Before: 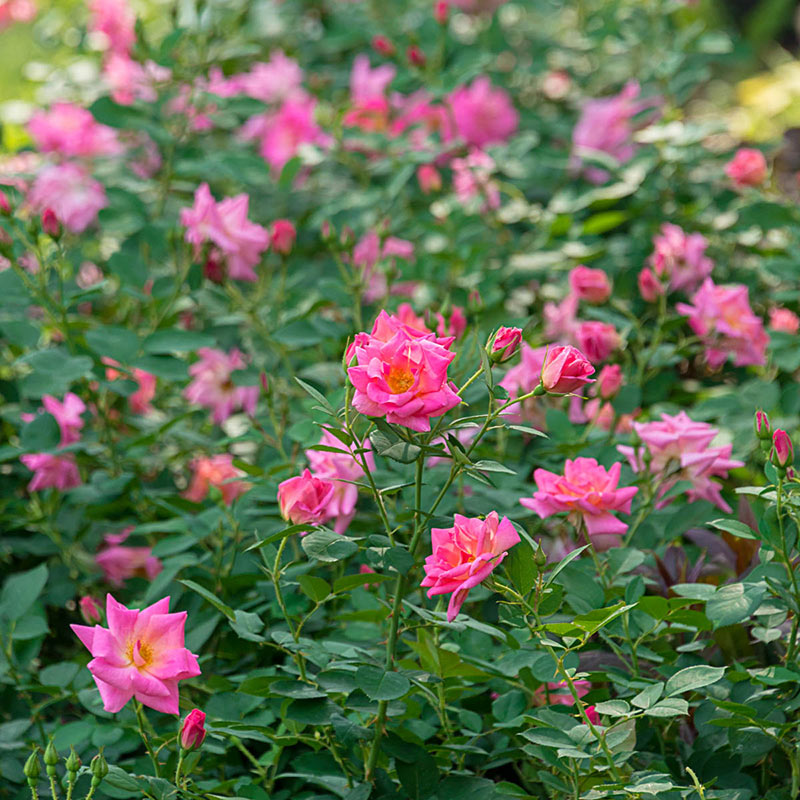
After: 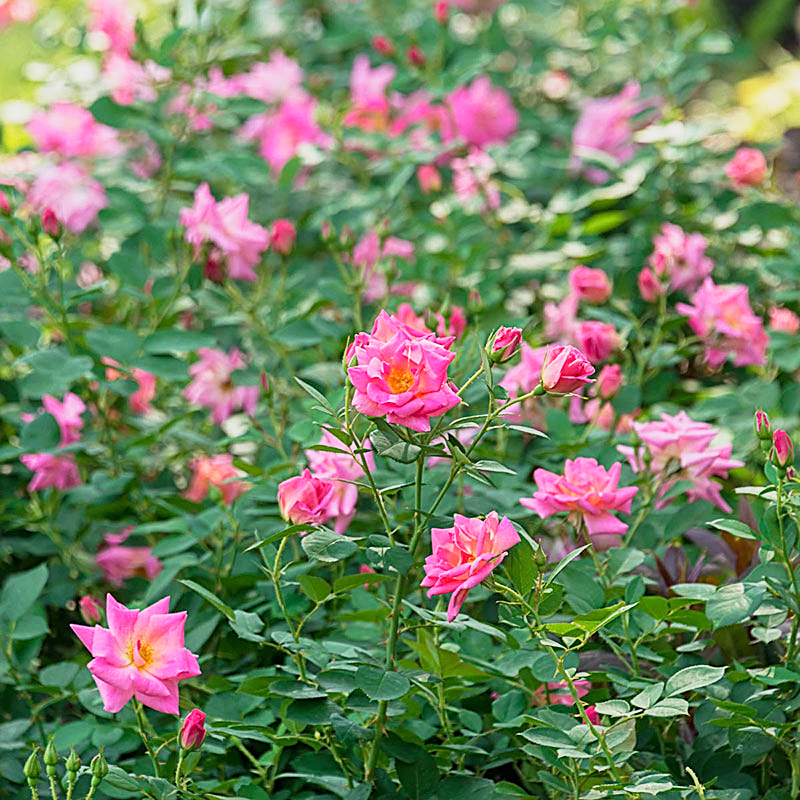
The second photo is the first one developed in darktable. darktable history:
tone equalizer: on, module defaults
sharpen: on, module defaults
exposure: exposure 0.014 EV, compensate highlight preservation false
base curve: curves: ch0 [(0, 0) (0.088, 0.125) (0.176, 0.251) (0.354, 0.501) (0.613, 0.749) (1, 0.877)], preserve colors none
